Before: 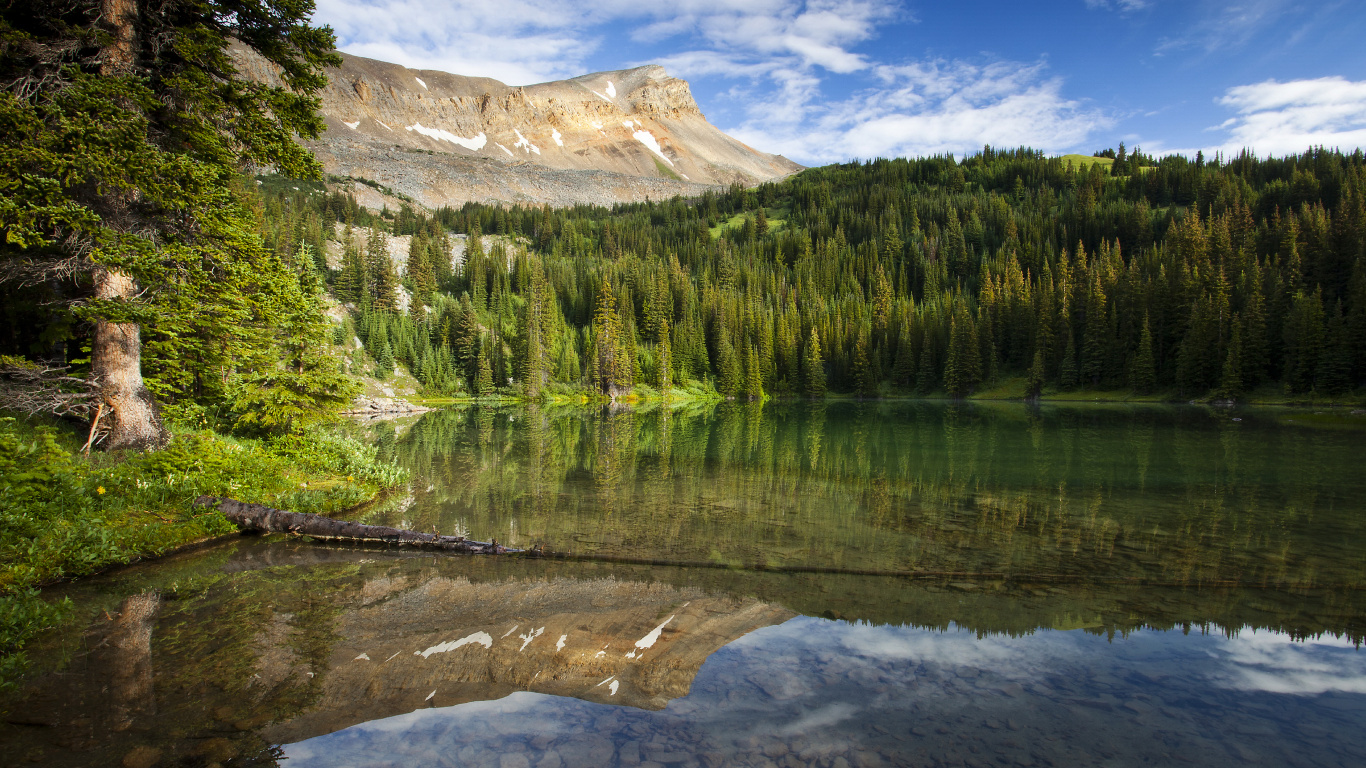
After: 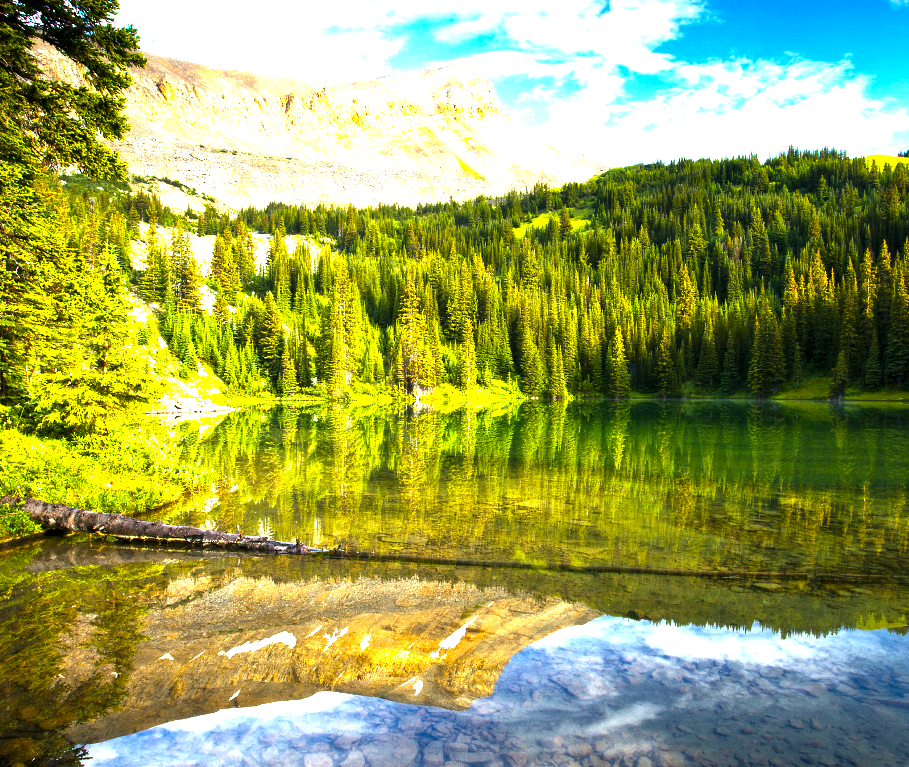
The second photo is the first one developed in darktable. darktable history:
local contrast: highlights 100%, shadows 102%, detail 119%, midtone range 0.2
color balance rgb: shadows lift › chroma 2.026%, shadows lift › hue 215.44°, linear chroma grading › global chroma 15.173%, perceptual saturation grading › global saturation 25.752%, perceptual brilliance grading › highlights 16.119%, perceptual brilliance grading › shadows -14.391%, global vibrance 20%
crop and rotate: left 14.408%, right 18.98%
exposure: exposure 1 EV, compensate exposure bias true, compensate highlight preservation false
tone equalizer: -8 EV -0.403 EV, -7 EV -0.425 EV, -6 EV -0.32 EV, -5 EV -0.228 EV, -3 EV 0.236 EV, -2 EV 0.304 EV, -1 EV 0.394 EV, +0 EV 0.41 EV, mask exposure compensation -0.494 EV
